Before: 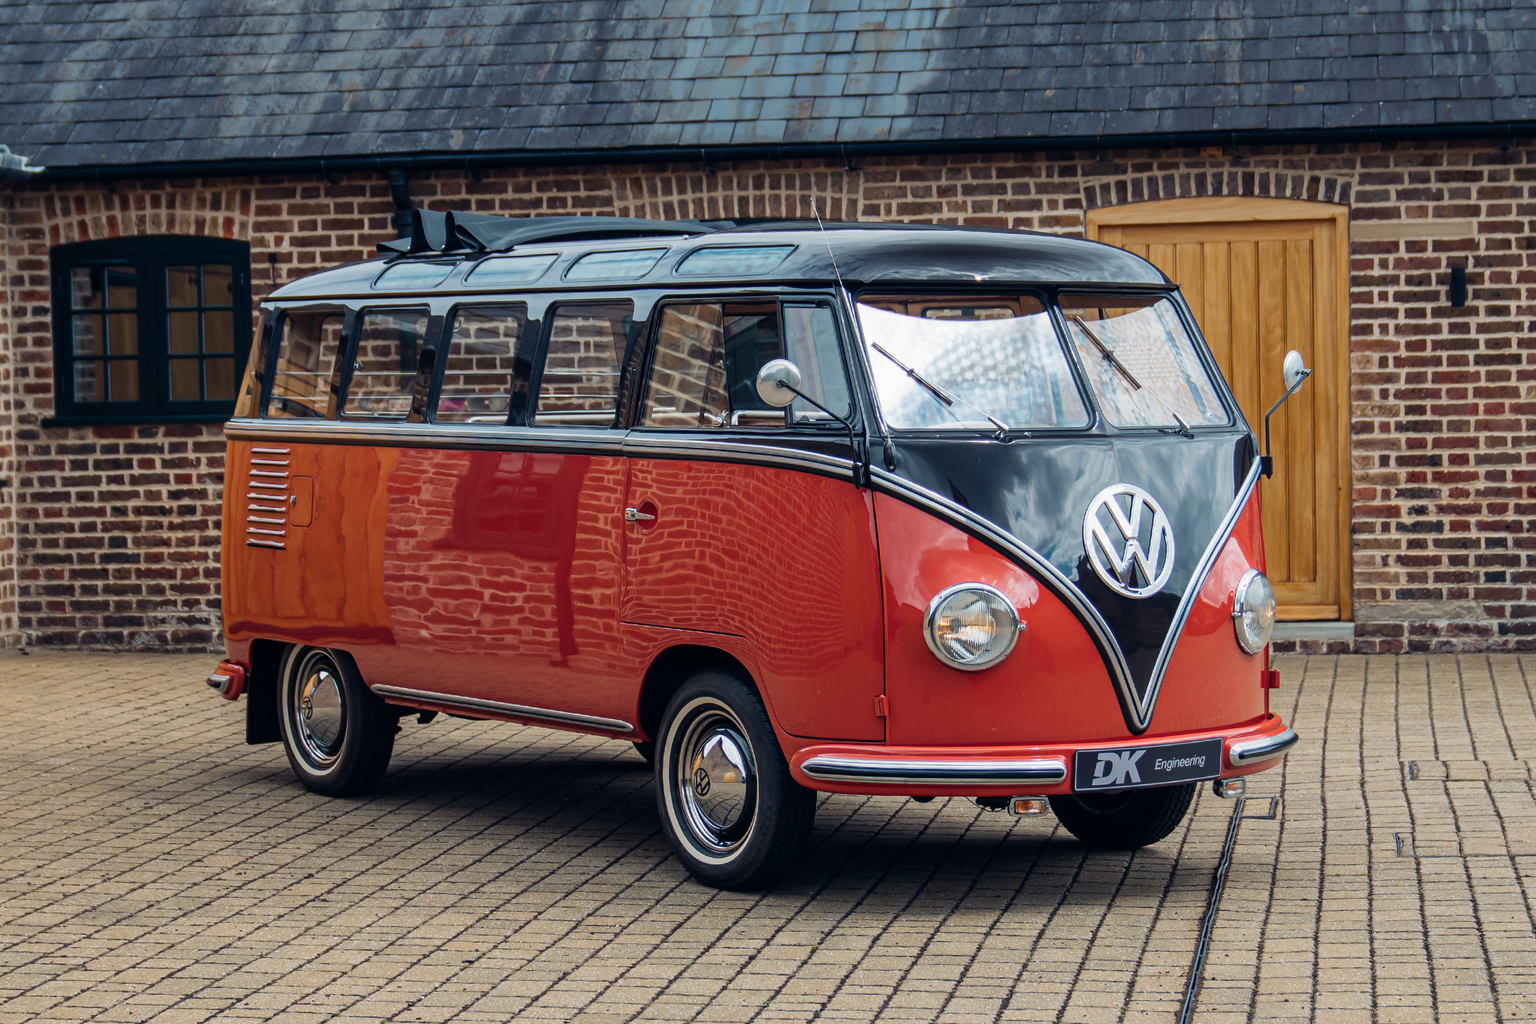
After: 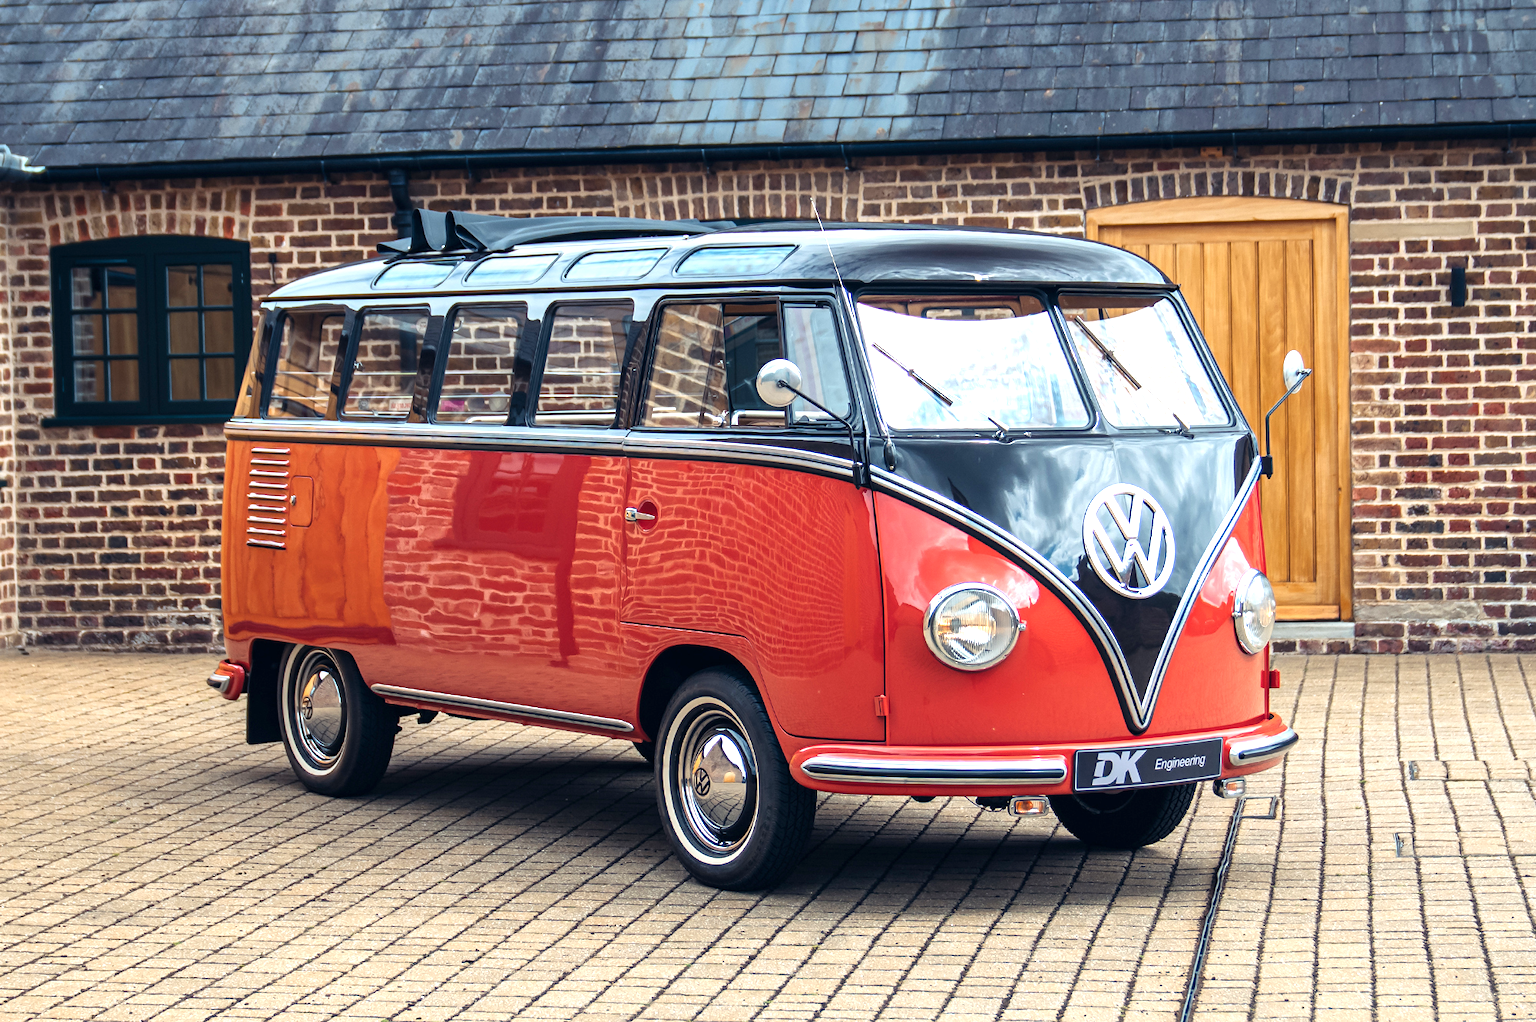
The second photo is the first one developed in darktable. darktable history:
exposure: exposure 1.061 EV, compensate highlight preservation false
crop: bottom 0.071%
